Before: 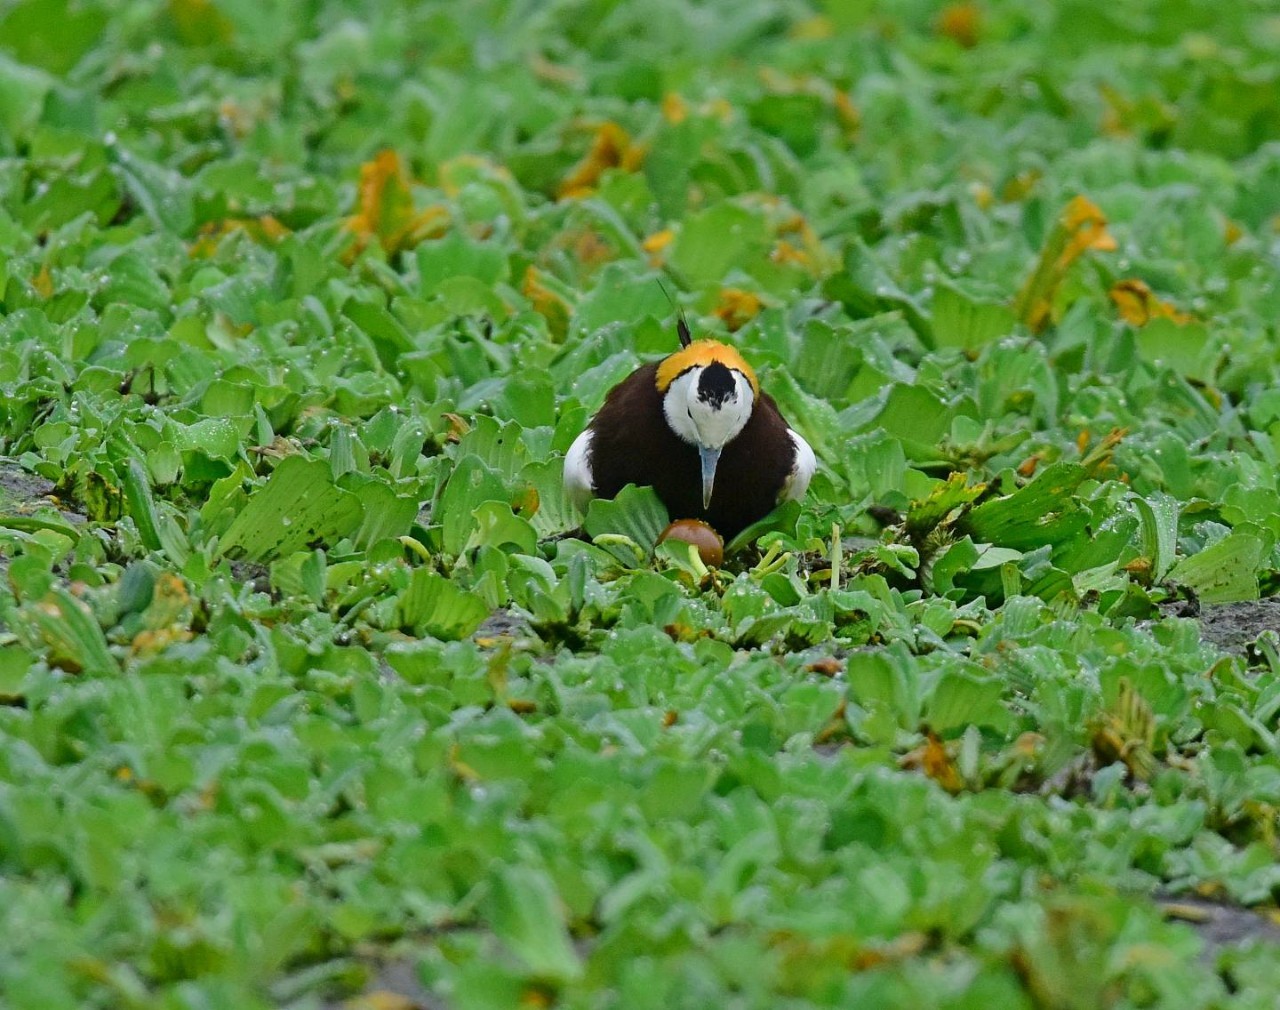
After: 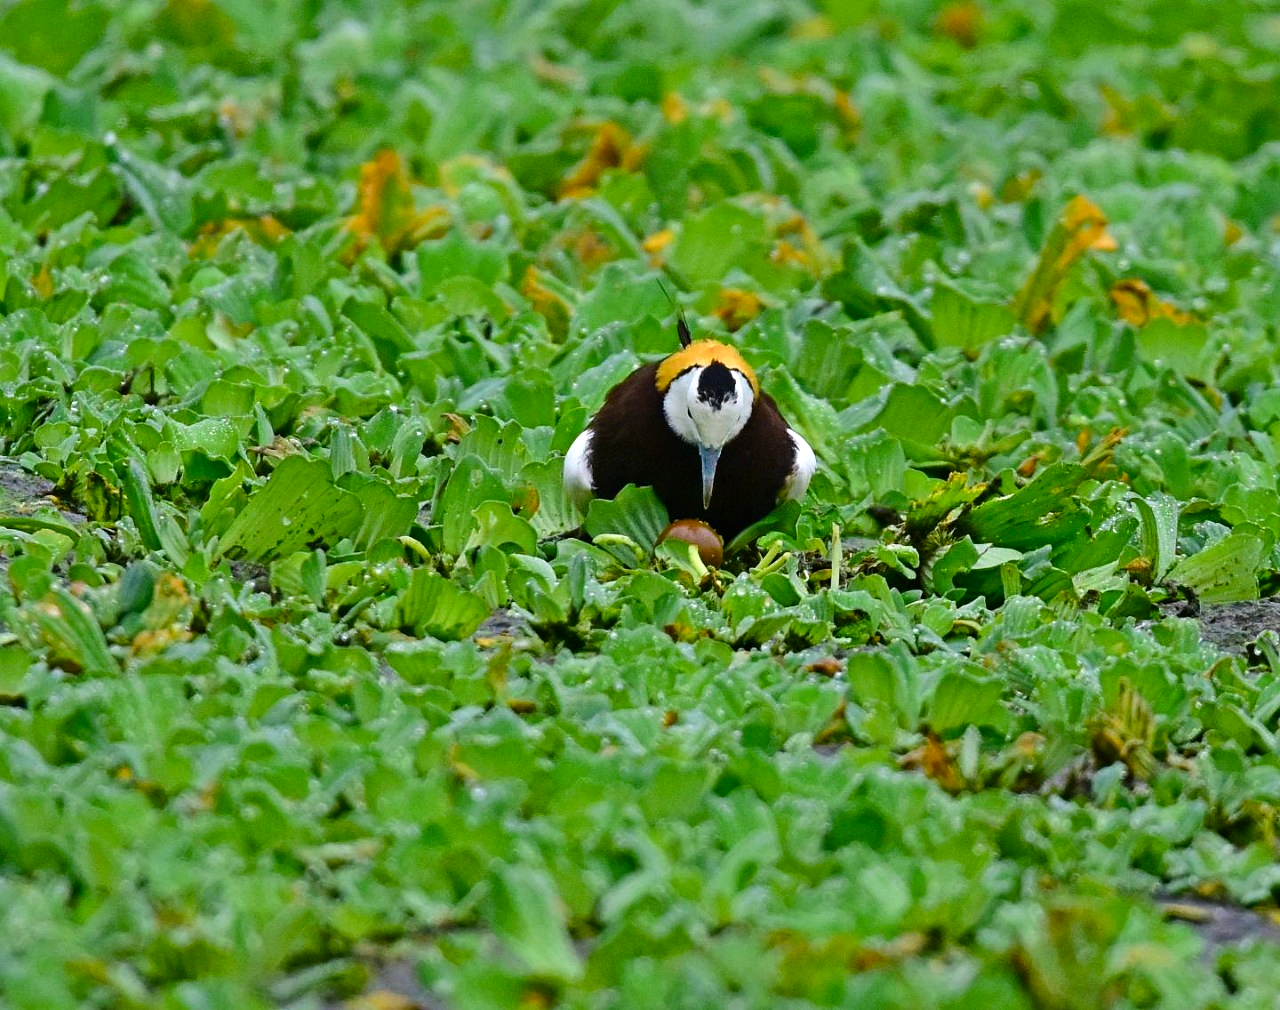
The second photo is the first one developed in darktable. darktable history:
color balance rgb: shadows lift › luminance -20%, power › hue 72.24°, highlights gain › luminance 15%, global offset › hue 171.6°, perceptual saturation grading › highlights -15%, perceptual saturation grading › shadows 25%, global vibrance 30%, contrast 10%
white balance: red 1.009, blue 1.027
